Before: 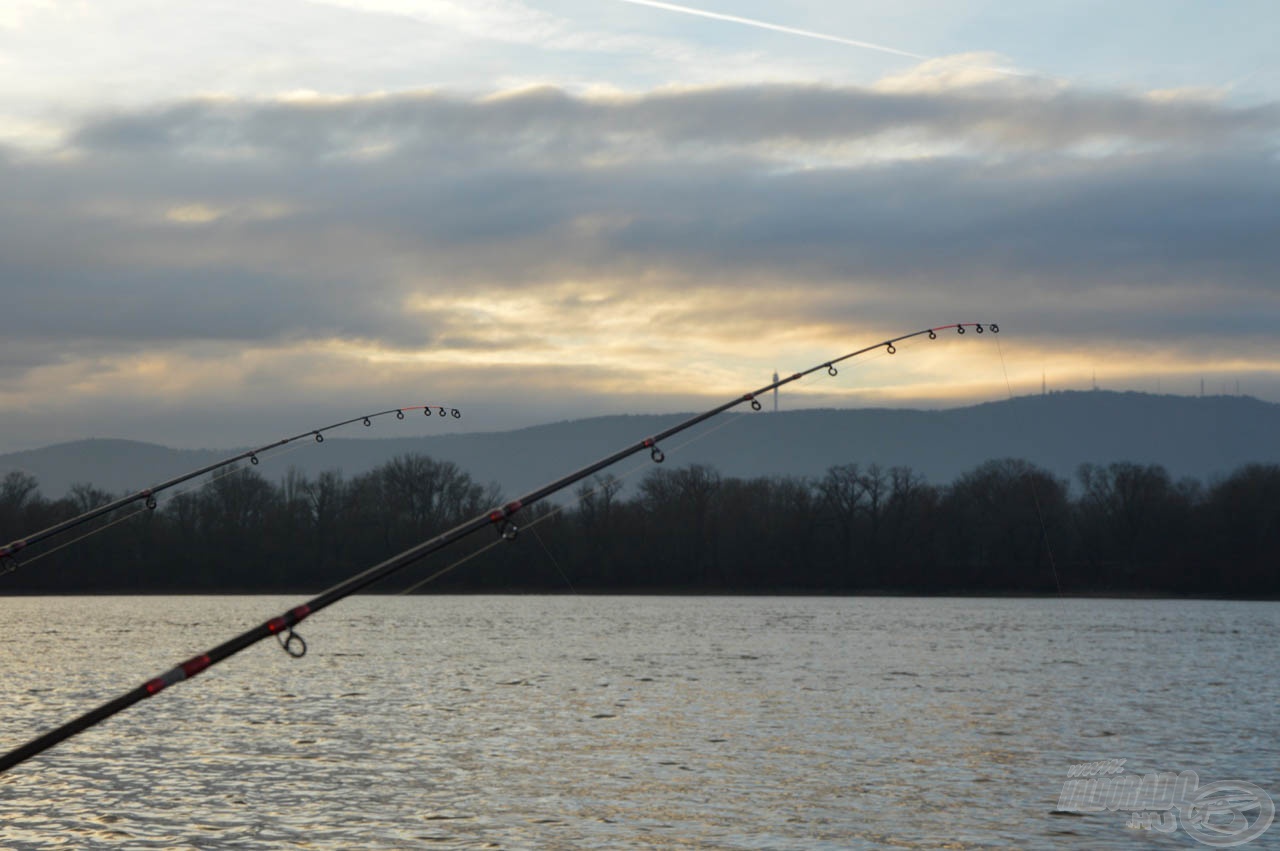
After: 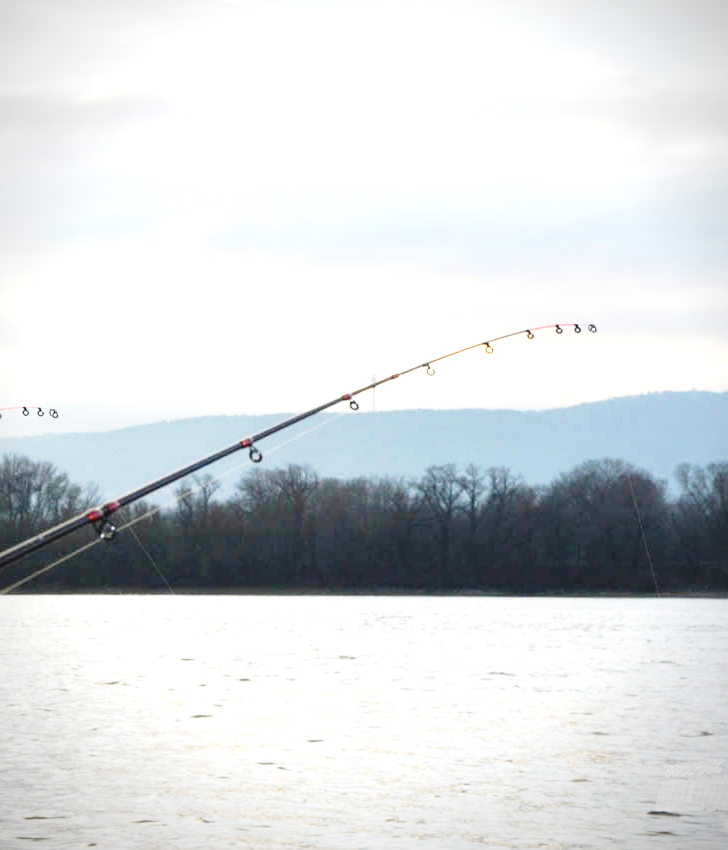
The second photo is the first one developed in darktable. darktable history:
tone equalizer: -8 EV -0.417 EV, -7 EV -0.414 EV, -6 EV -0.341 EV, -5 EV -0.248 EV, -3 EV 0.201 EV, -2 EV 0.321 EV, -1 EV 0.366 EV, +0 EV 0.435 EV
exposure: black level correction 0, exposure 1.496 EV, compensate highlight preservation false
crop: left 31.462%, top 0.025%, right 11.588%
base curve: curves: ch0 [(0, 0) (0.028, 0.03) (0.121, 0.232) (0.46, 0.748) (0.859, 0.968) (1, 1)], preserve colors none
vignetting: on, module defaults
